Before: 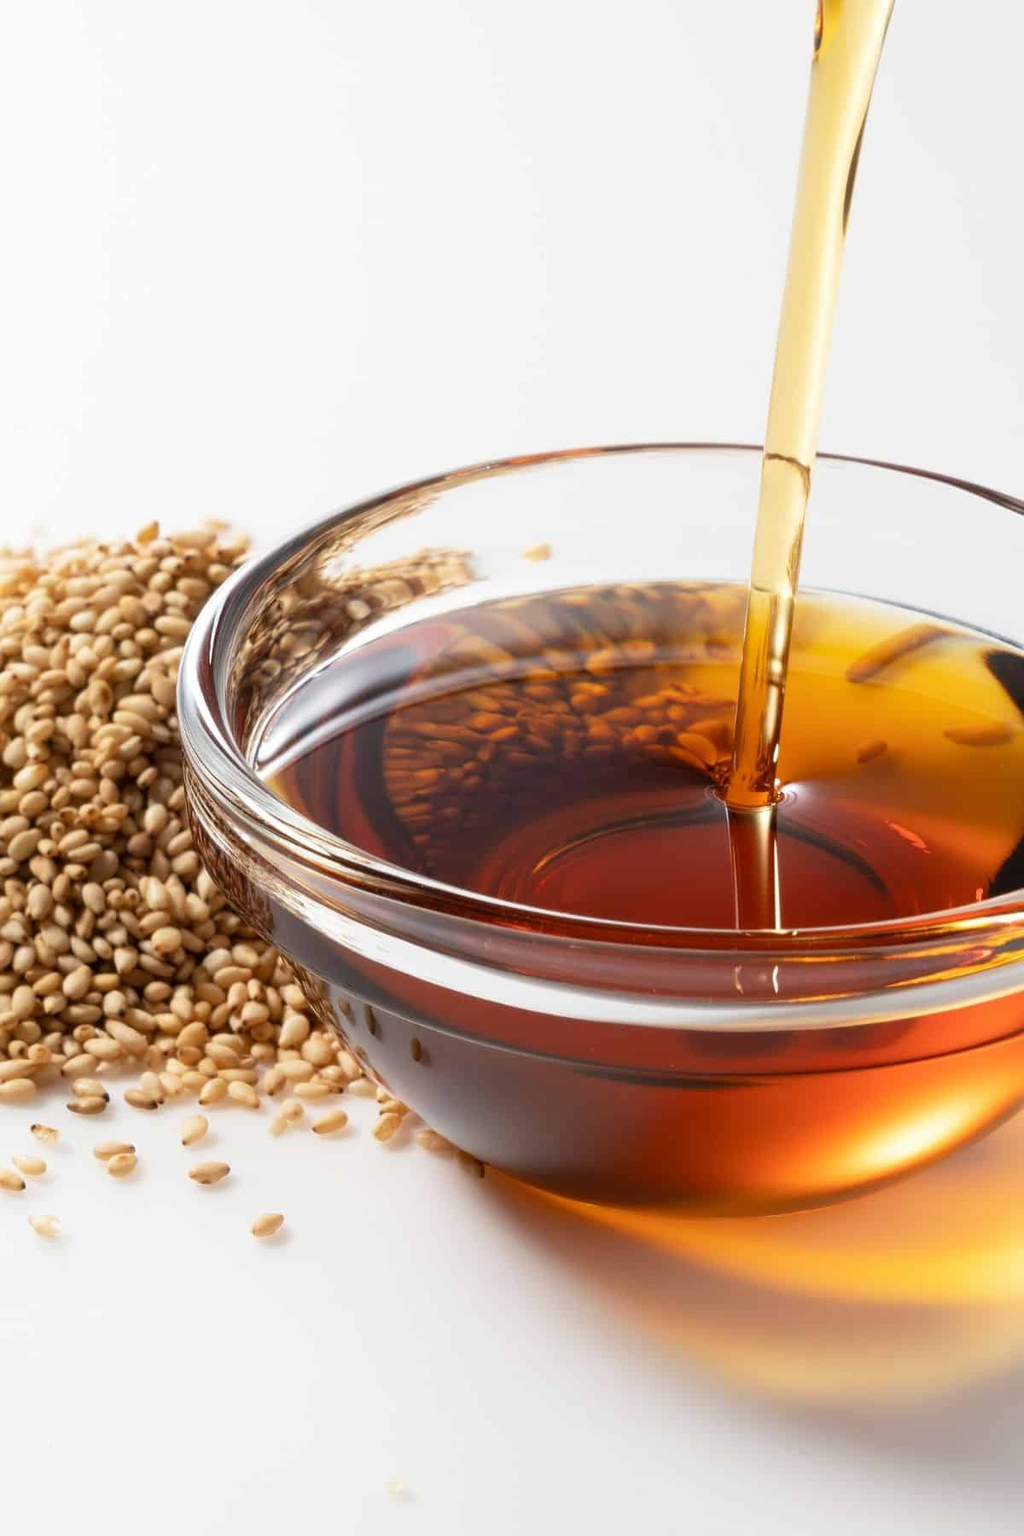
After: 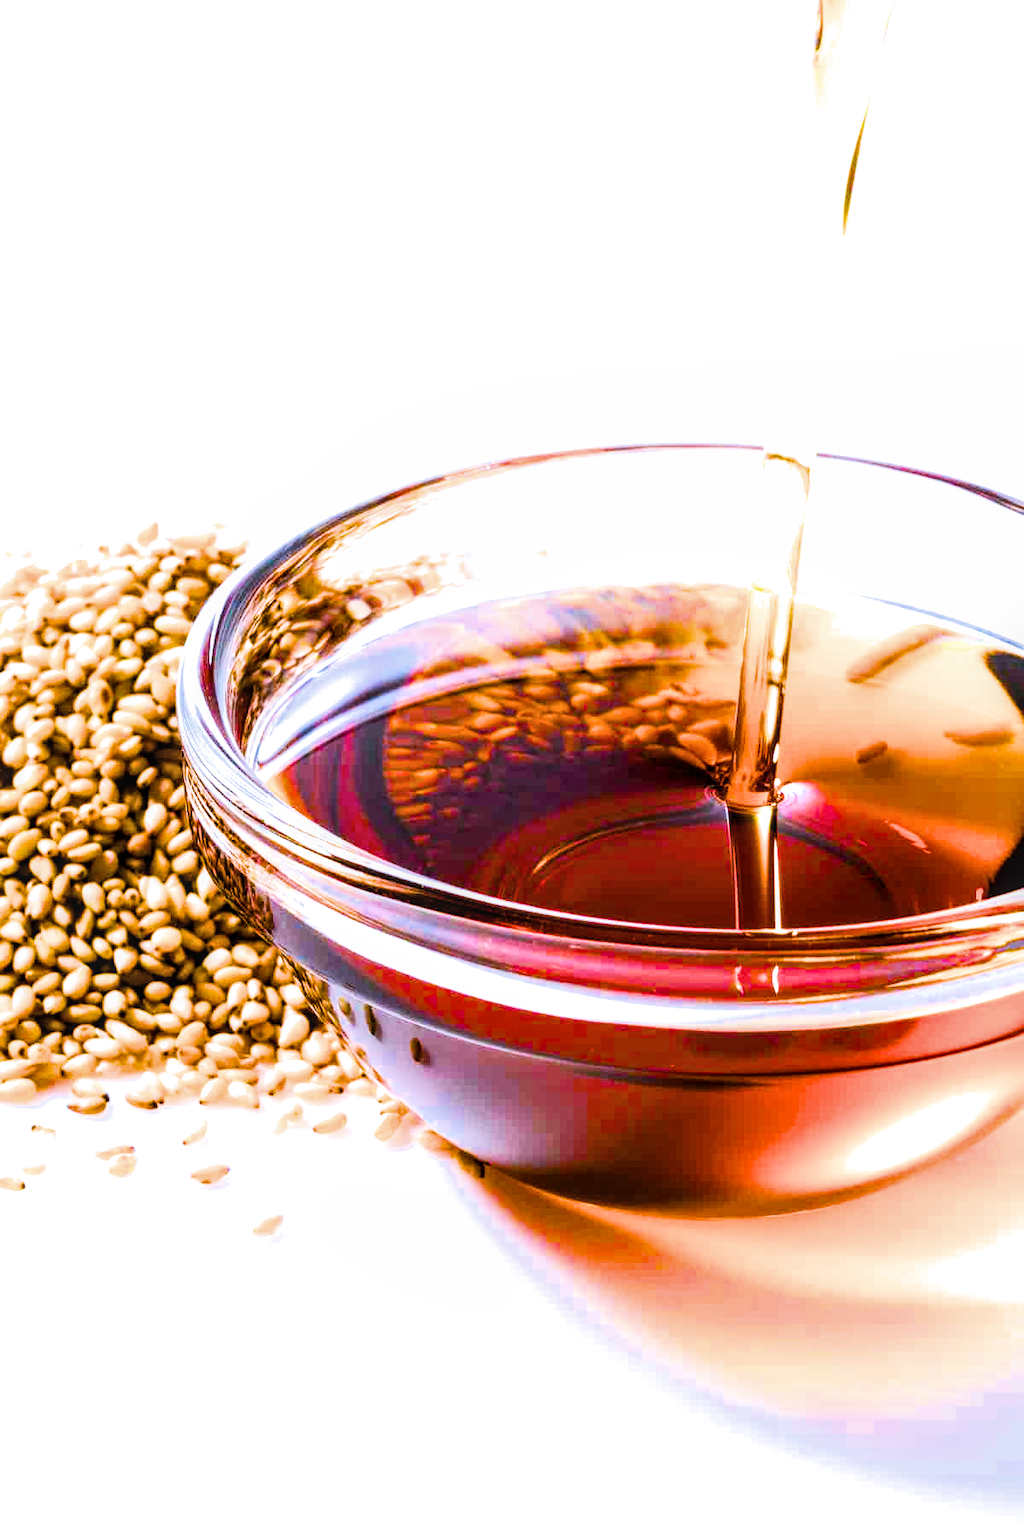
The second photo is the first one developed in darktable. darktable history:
color balance rgb: linear chroma grading › global chroma 20%, perceptual saturation grading › global saturation 65%, perceptual saturation grading › highlights 60%, perceptual saturation grading › mid-tones 50%, perceptual saturation grading › shadows 50%, perceptual brilliance grading › global brilliance 30%, perceptual brilliance grading › highlights 50%, perceptual brilliance grading › mid-tones 50%, perceptual brilliance grading › shadows -22%, global vibrance 20%
white balance: red 0.948, green 1.02, blue 1.176
filmic rgb: black relative exposure -7.65 EV, white relative exposure 4.56 EV, hardness 3.61, contrast 1.25
local contrast: on, module defaults
